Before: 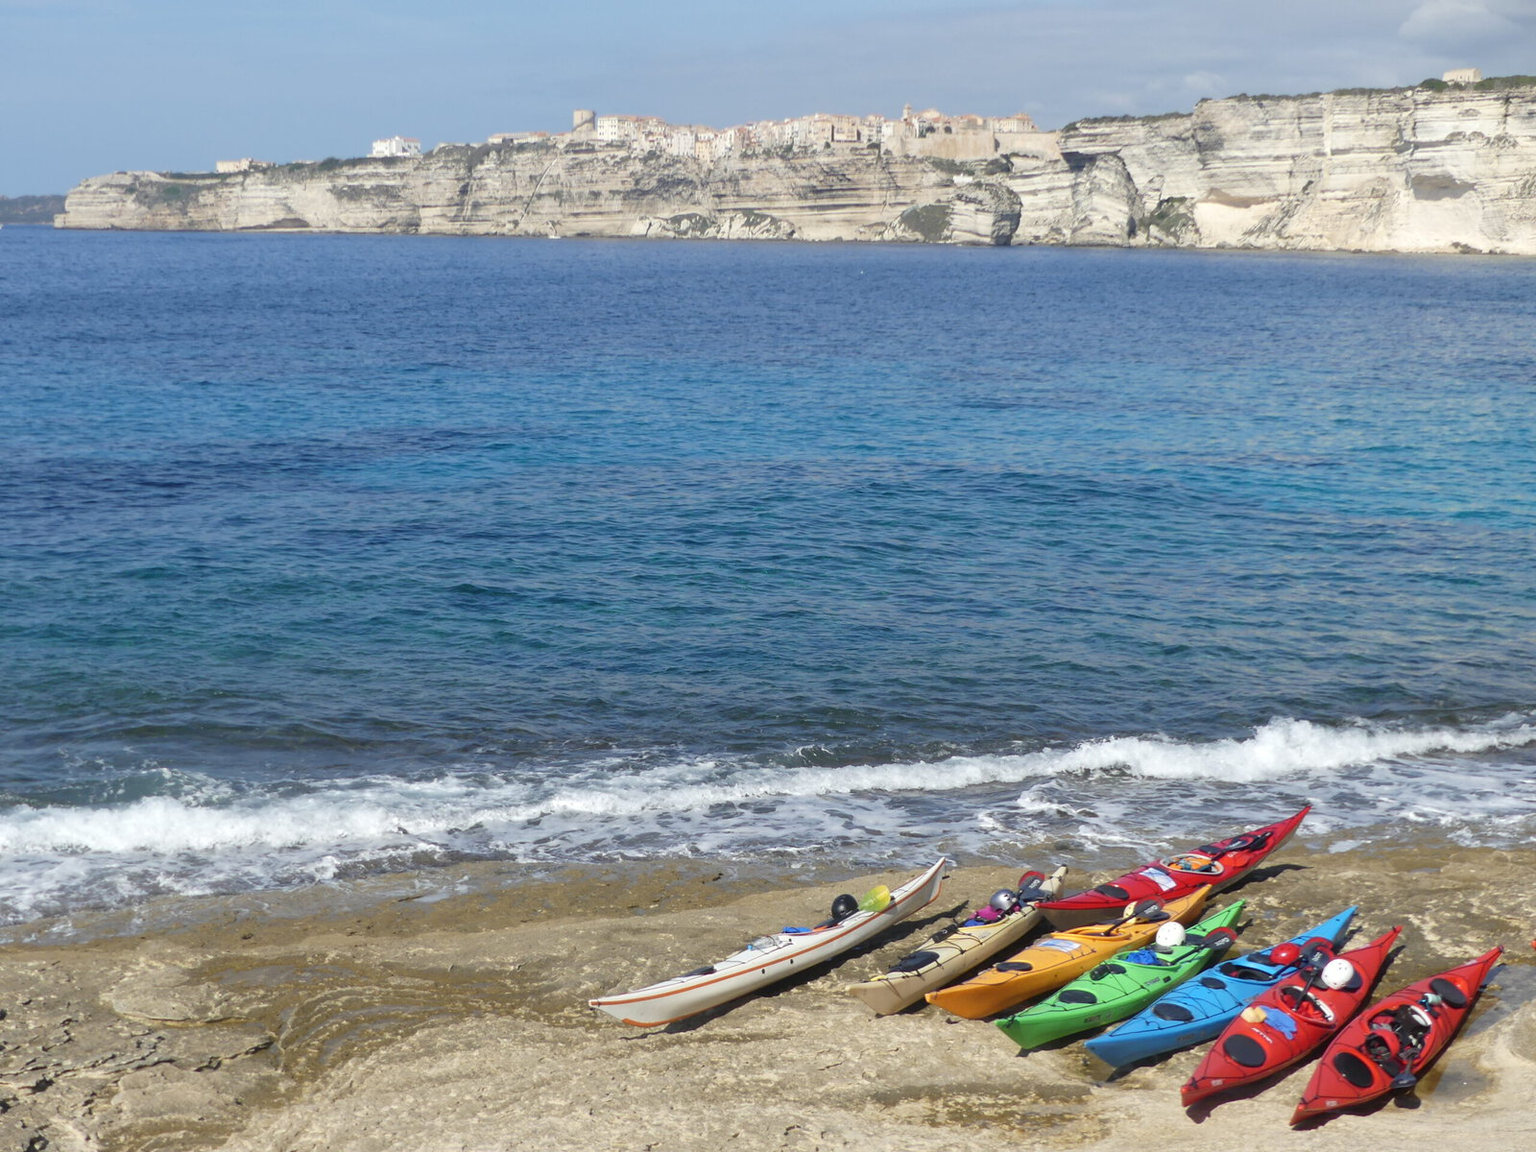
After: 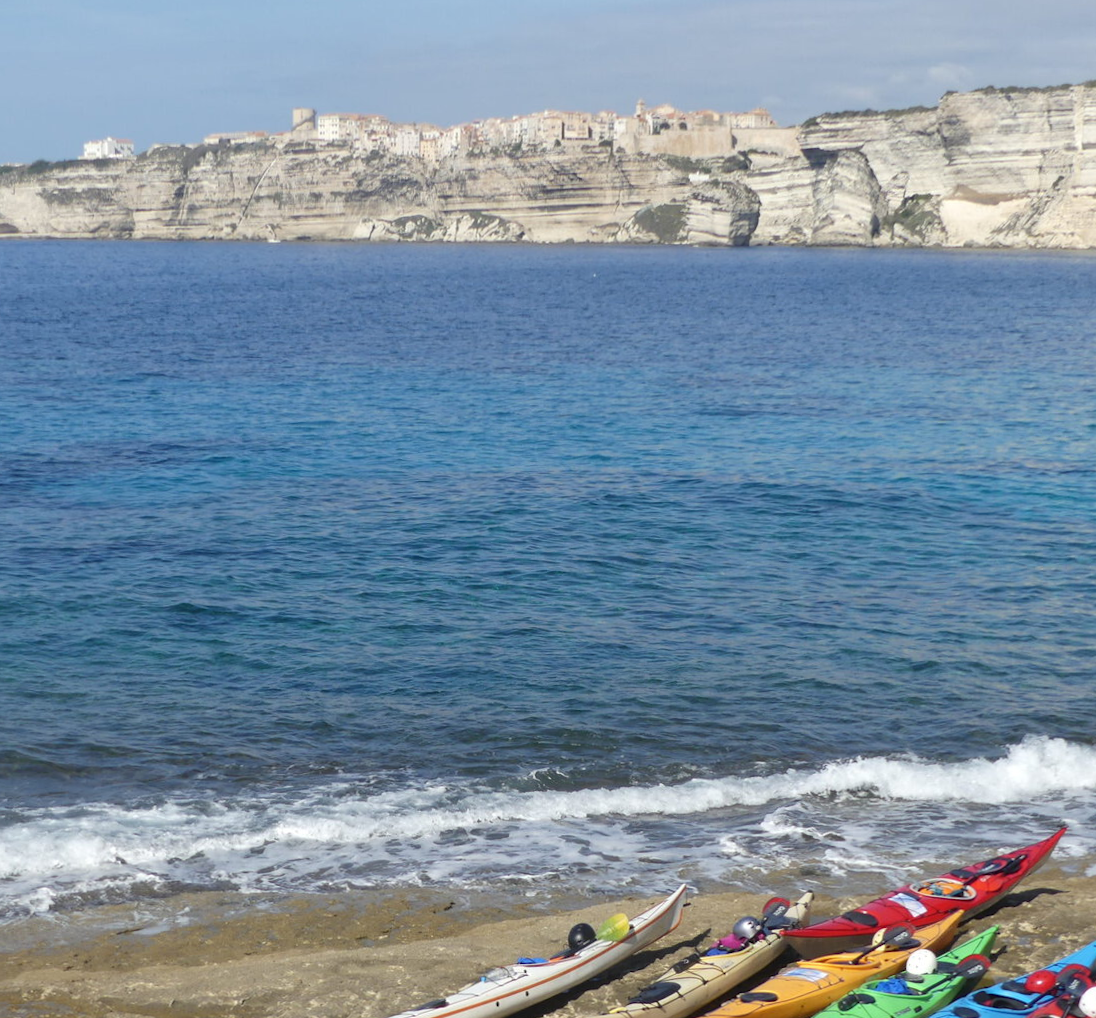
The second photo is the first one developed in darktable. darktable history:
rotate and perspective: rotation -0.45°, automatic cropping original format, crop left 0.008, crop right 0.992, crop top 0.012, crop bottom 0.988
crop: left 18.479%, right 12.2%, bottom 13.971%
